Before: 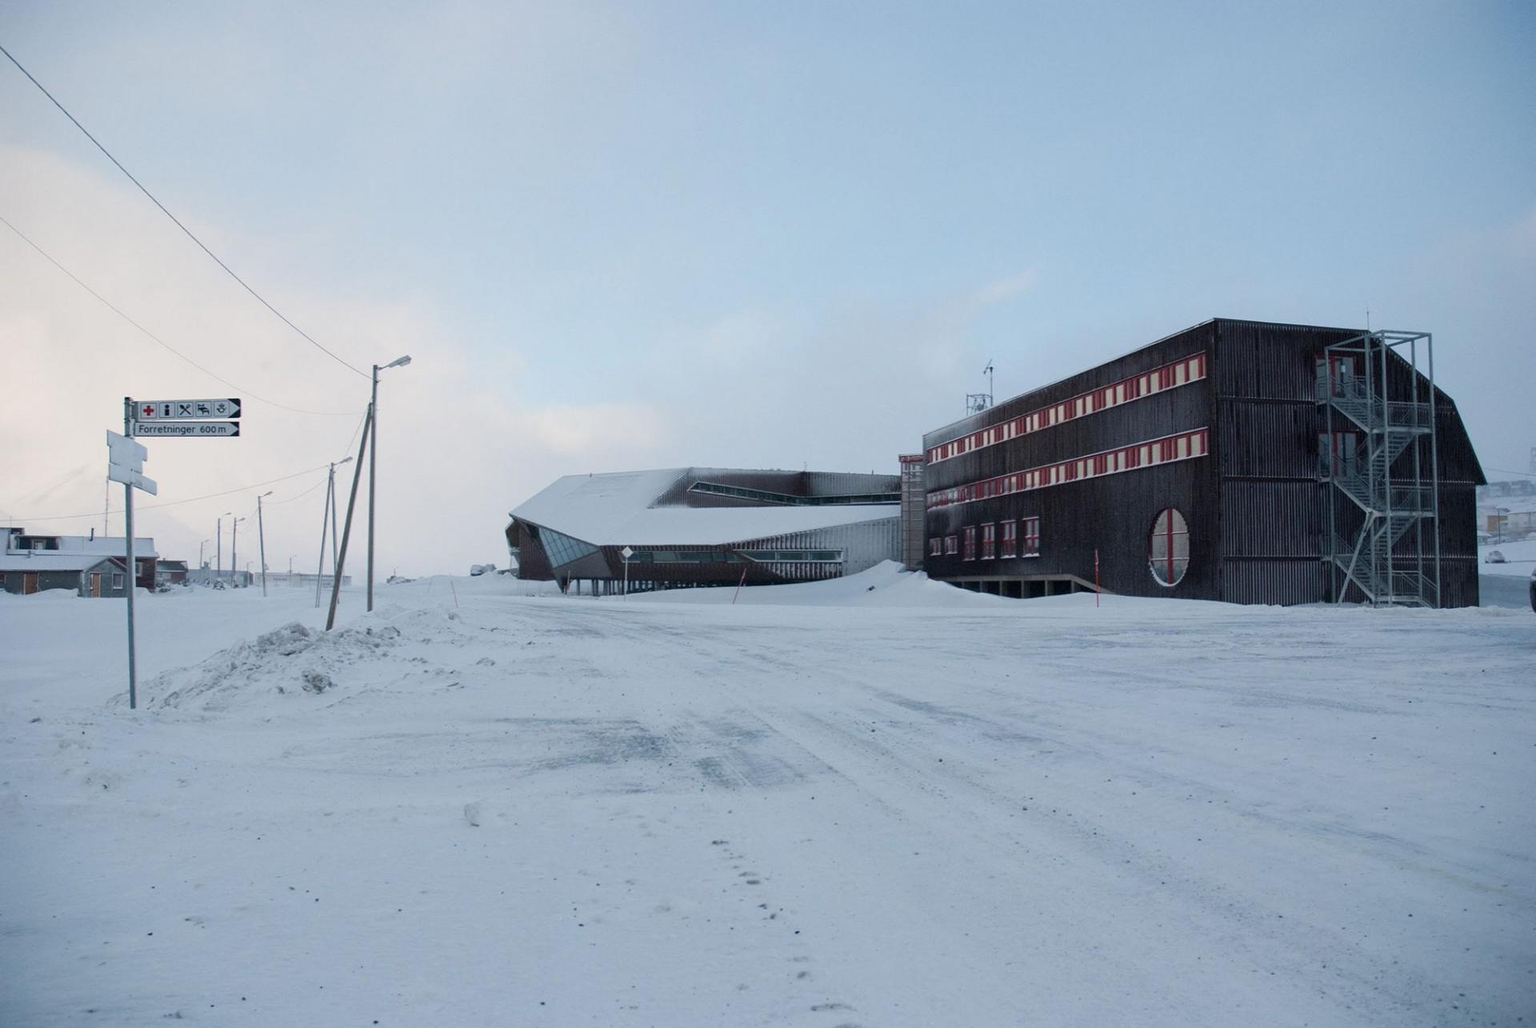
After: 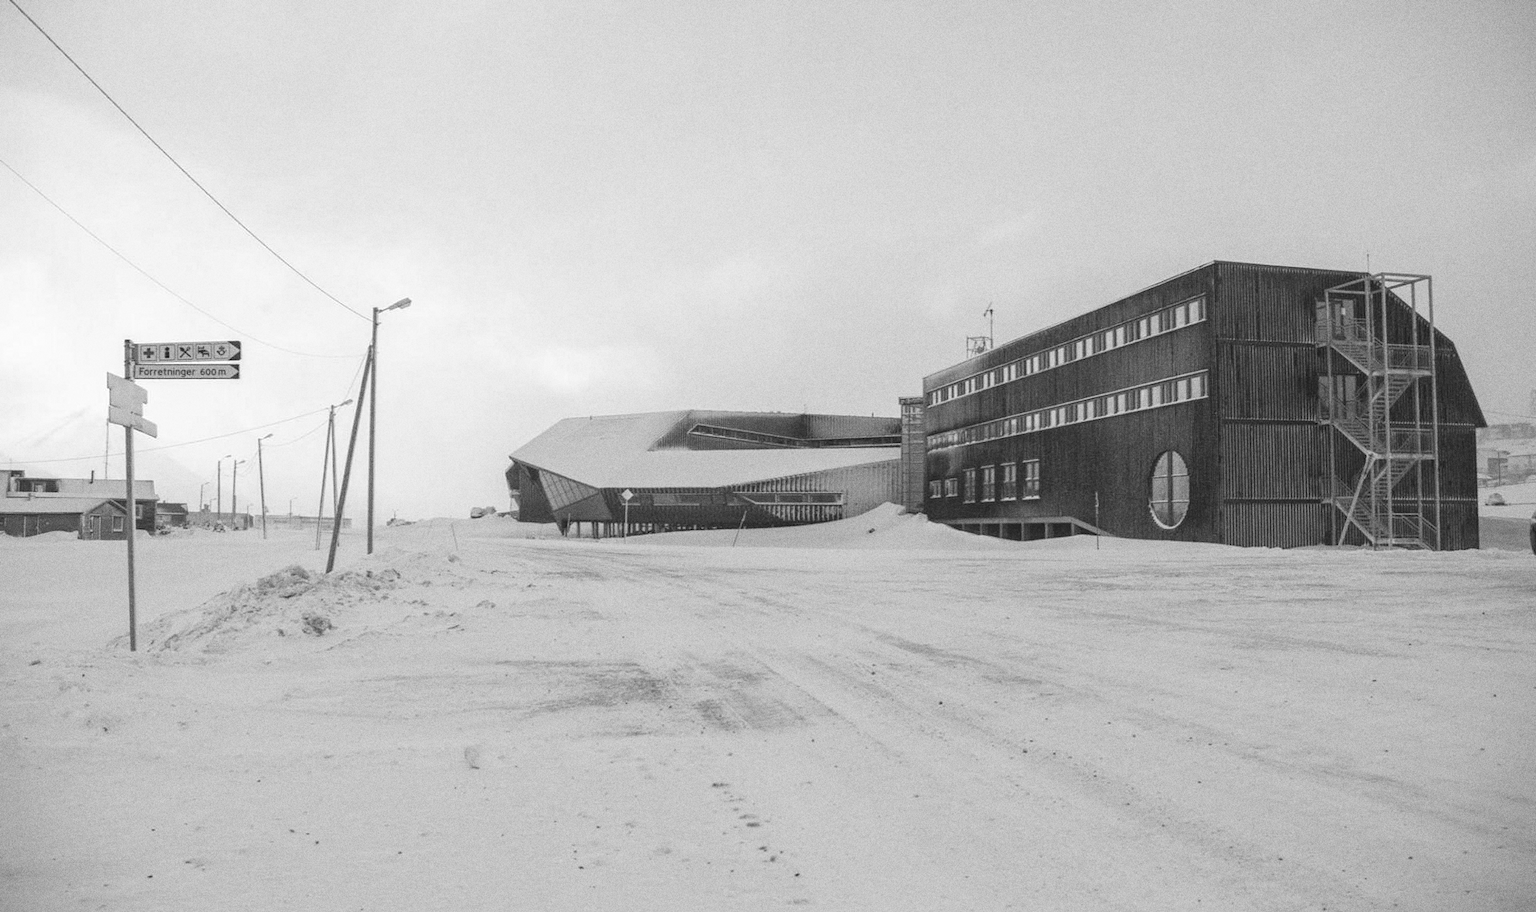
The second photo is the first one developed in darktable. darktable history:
contrast brightness saturation: contrast -0.15, brightness 0.05, saturation -0.12
exposure: black level correction -0.002, exposure 0.54 EV, compensate highlight preservation false
local contrast: highlights 0%, shadows 0%, detail 133%
grain: coarseness 8.68 ISO, strength 31.94%
monochrome: on, module defaults
crop and rotate: top 5.609%, bottom 5.609%
